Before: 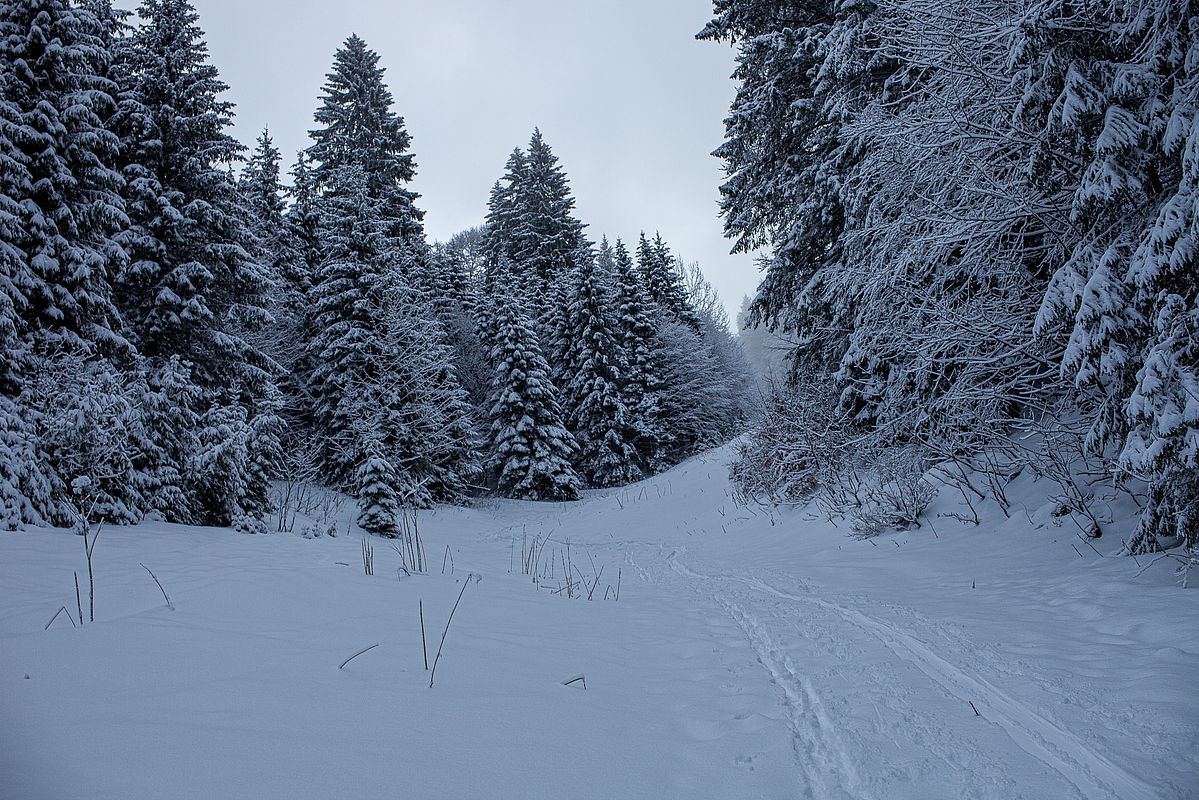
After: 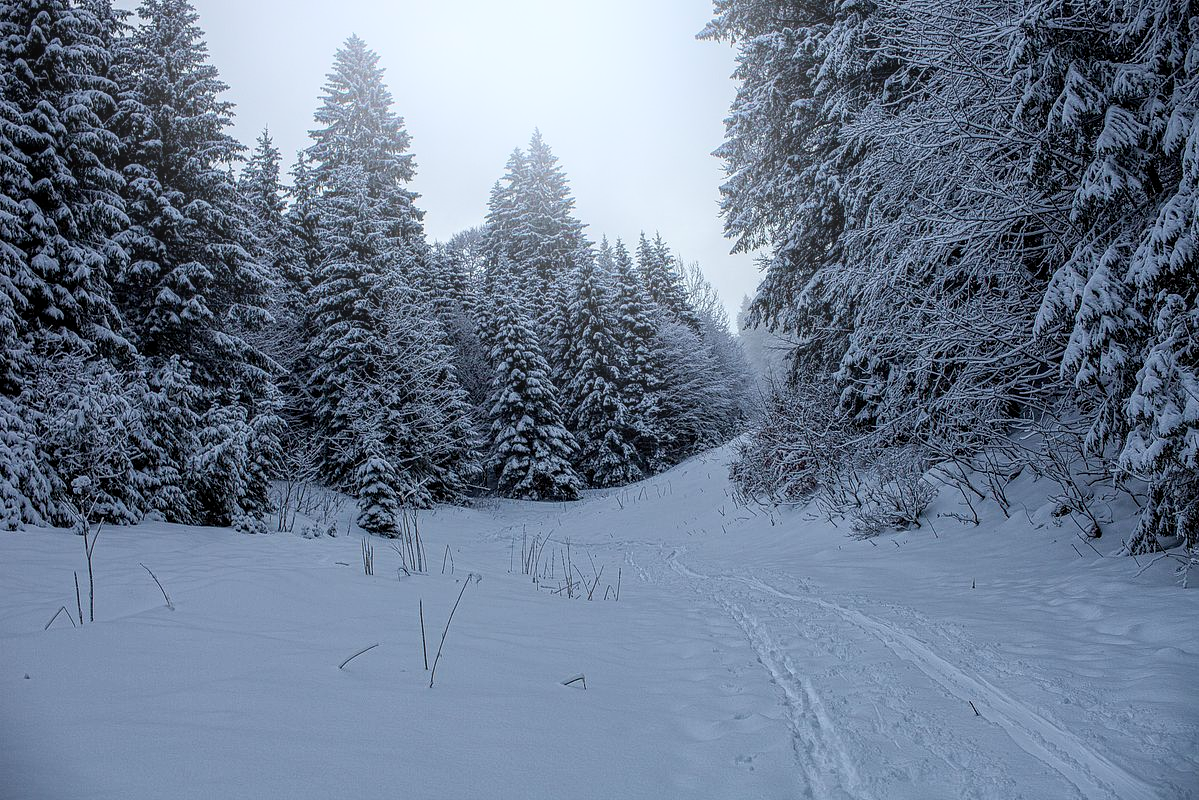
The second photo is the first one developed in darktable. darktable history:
local contrast: on, module defaults
bloom: threshold 82.5%, strength 16.25%
